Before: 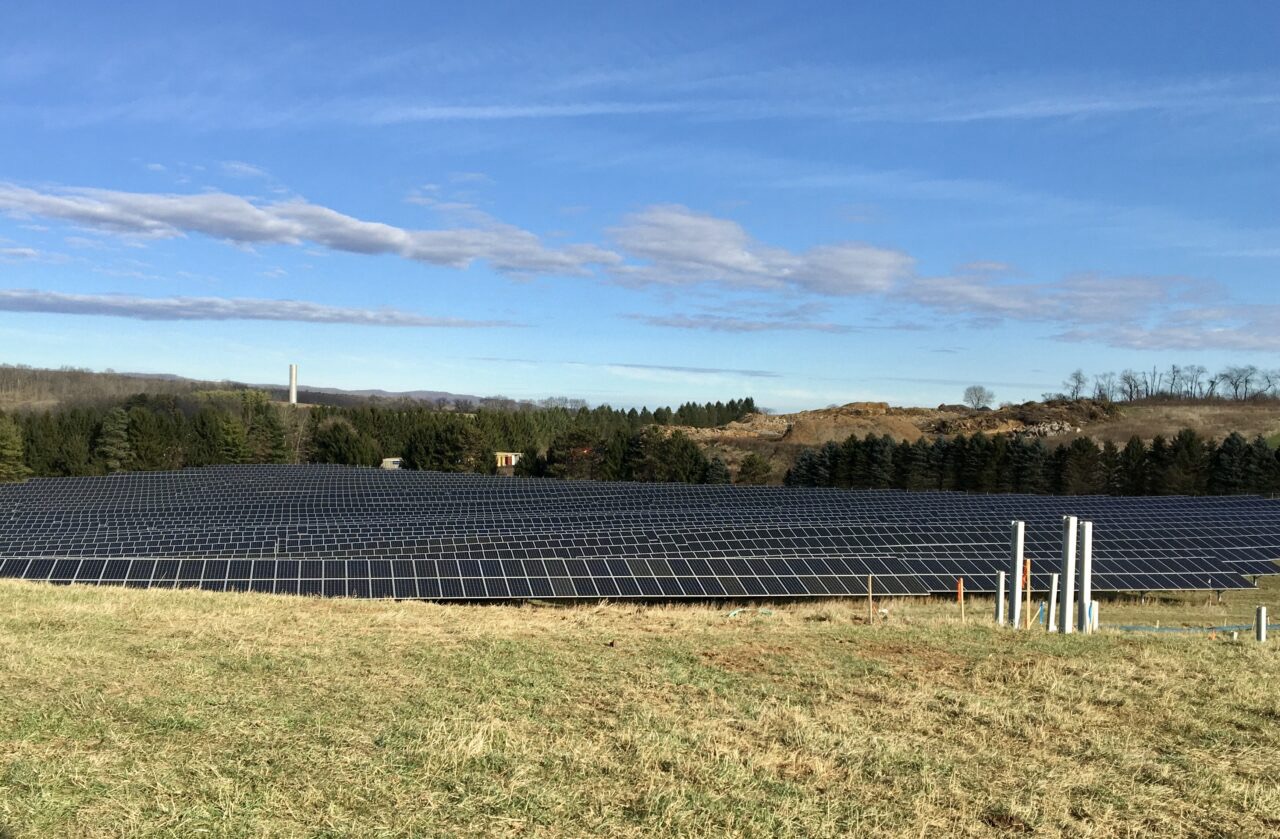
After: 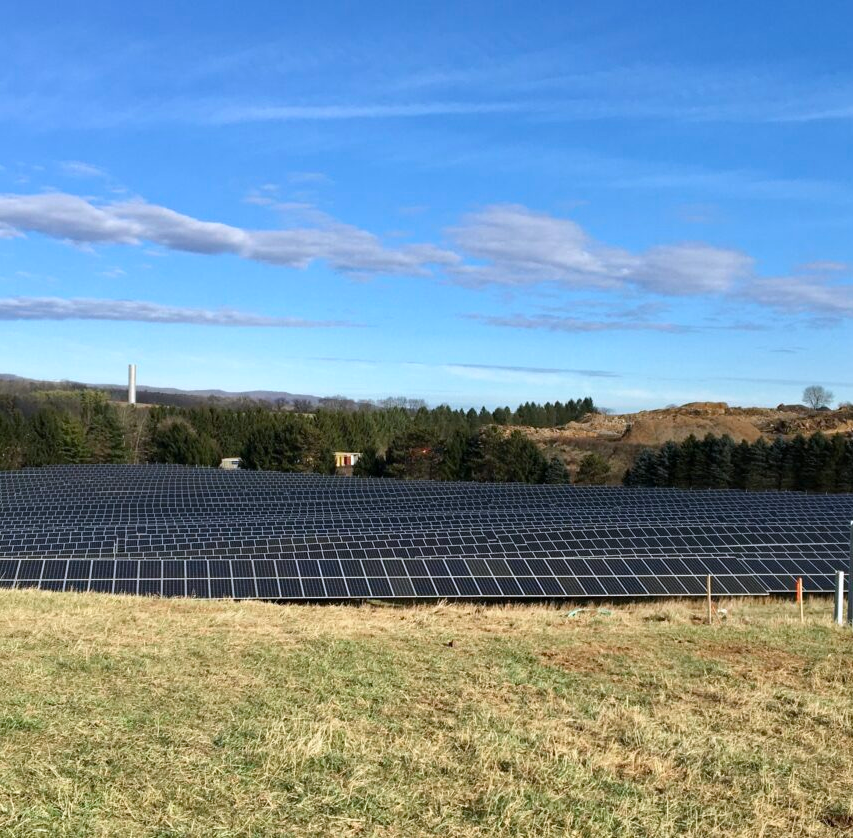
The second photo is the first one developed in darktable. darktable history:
color calibration: illuminant as shot in camera, x 0.358, y 0.373, temperature 4628.91 K
crop and rotate: left 12.648%, right 20.685%
